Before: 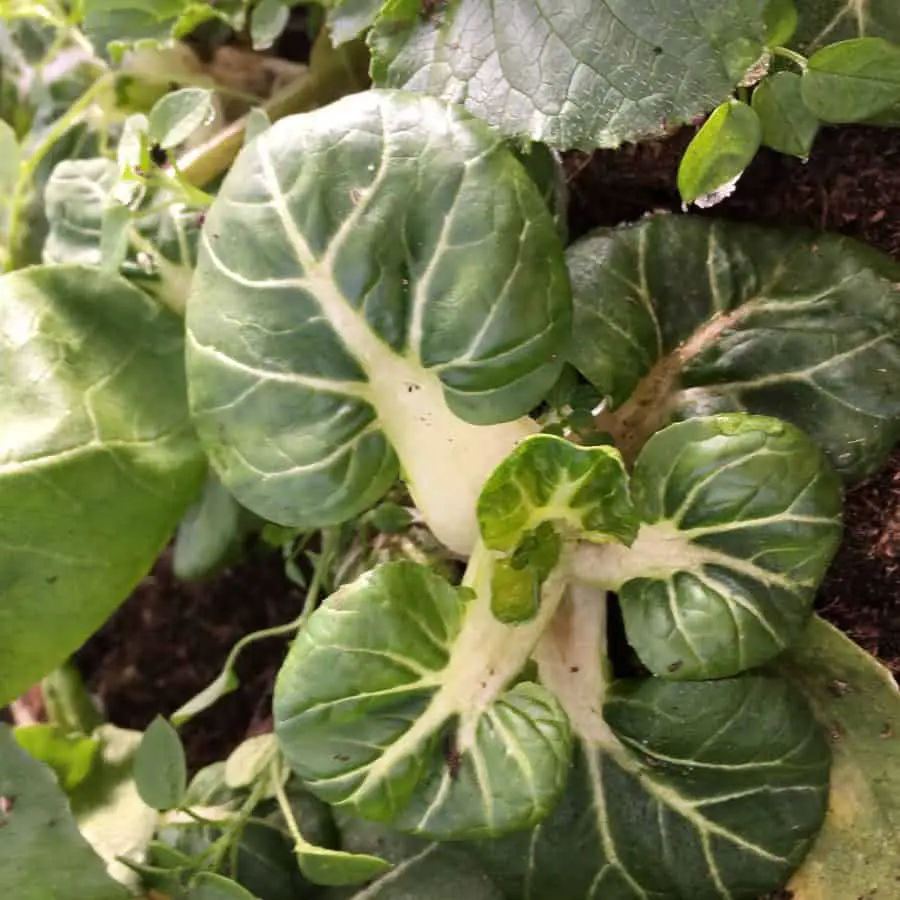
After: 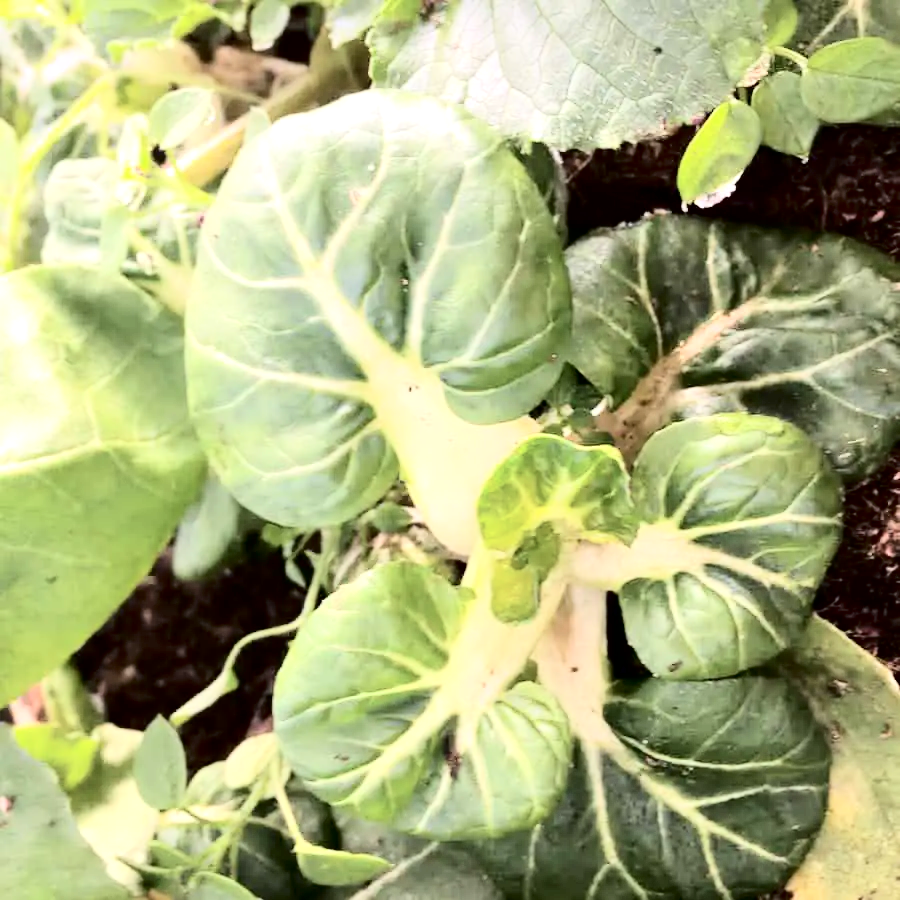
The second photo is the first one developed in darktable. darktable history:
tone curve: curves: ch0 [(0, 0) (0.004, 0) (0.133, 0.071) (0.325, 0.456) (0.832, 0.957) (1, 1)], color space Lab, independent channels, preserve colors none
exposure: black level correction 0.001, exposure 0.499 EV, compensate exposure bias true, compensate highlight preservation false
